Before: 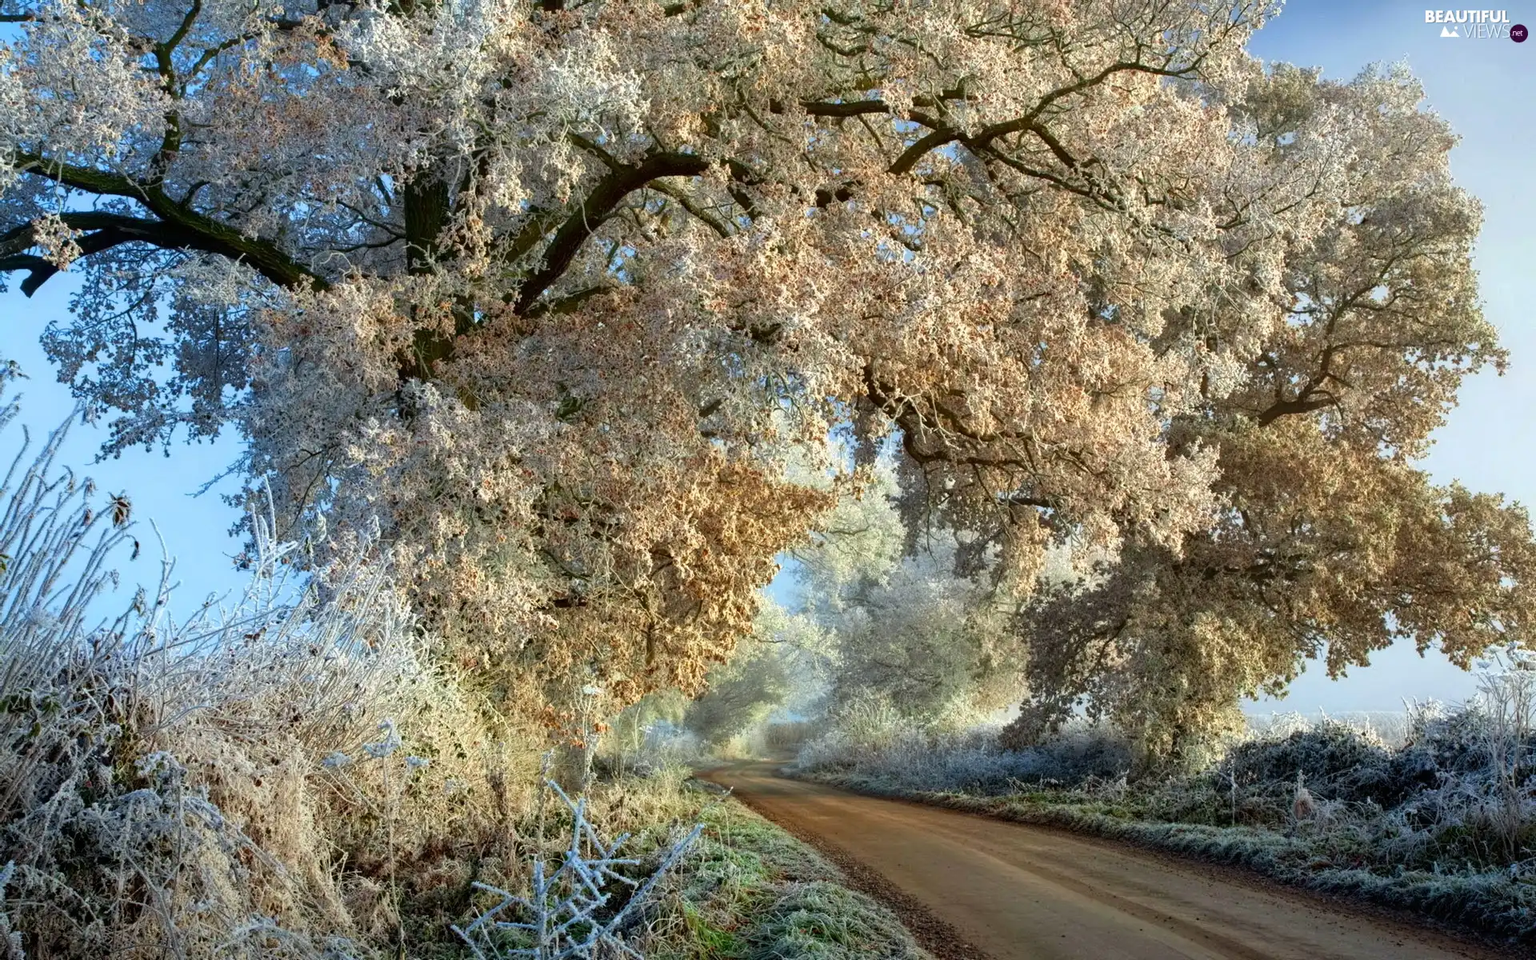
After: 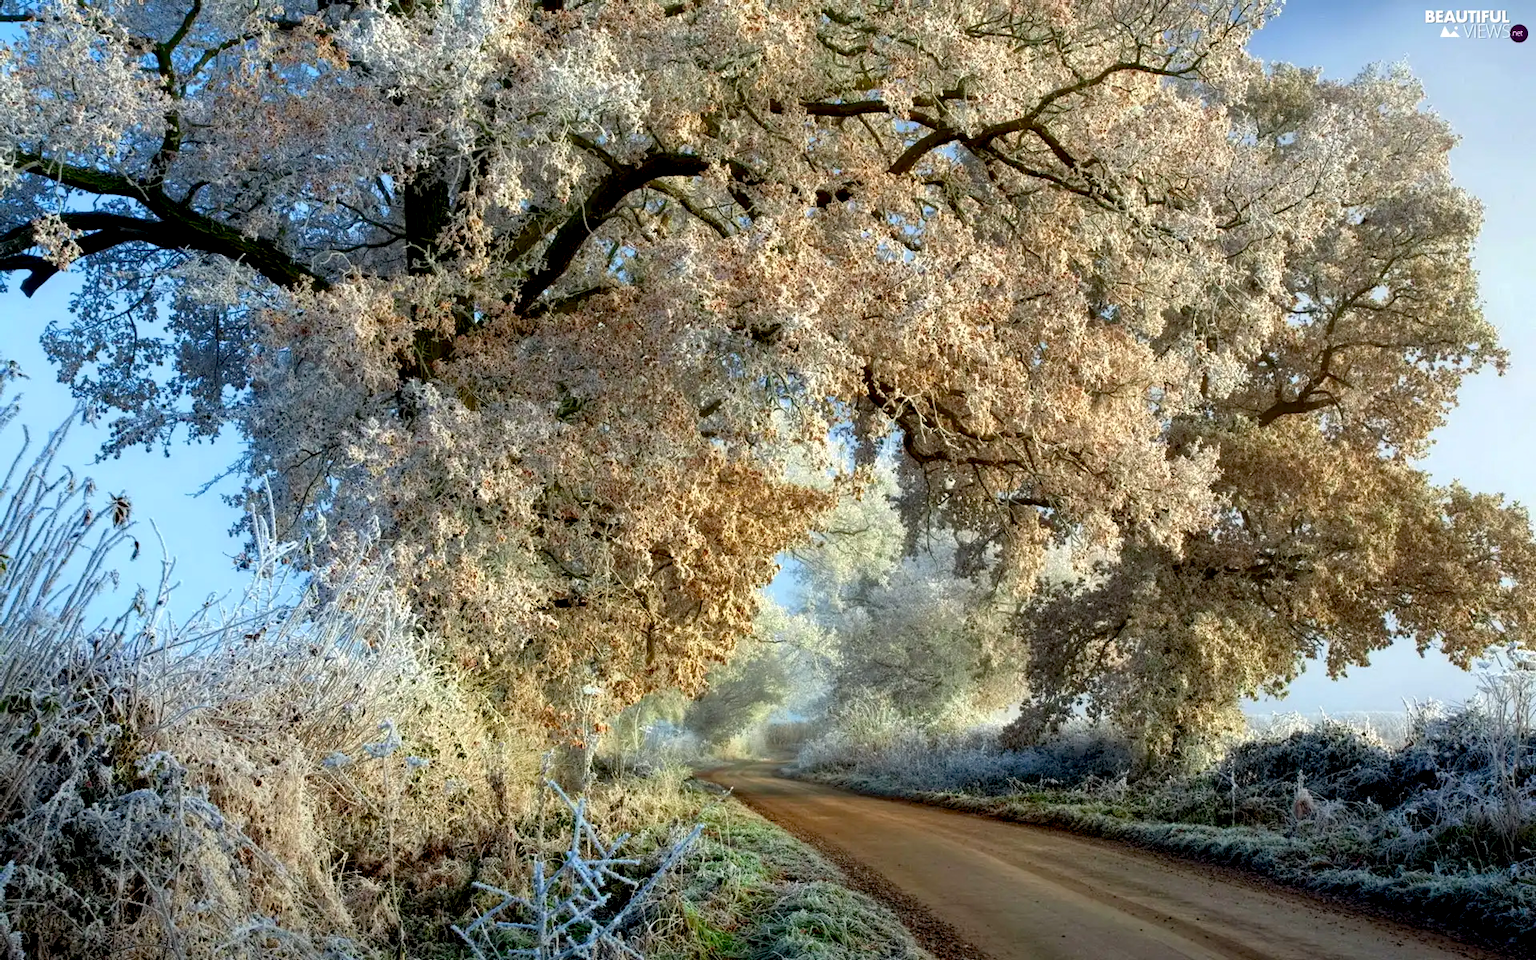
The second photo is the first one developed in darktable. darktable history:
exposure: black level correction 0.009, exposure 0.118 EV, compensate exposure bias true, compensate highlight preservation false
